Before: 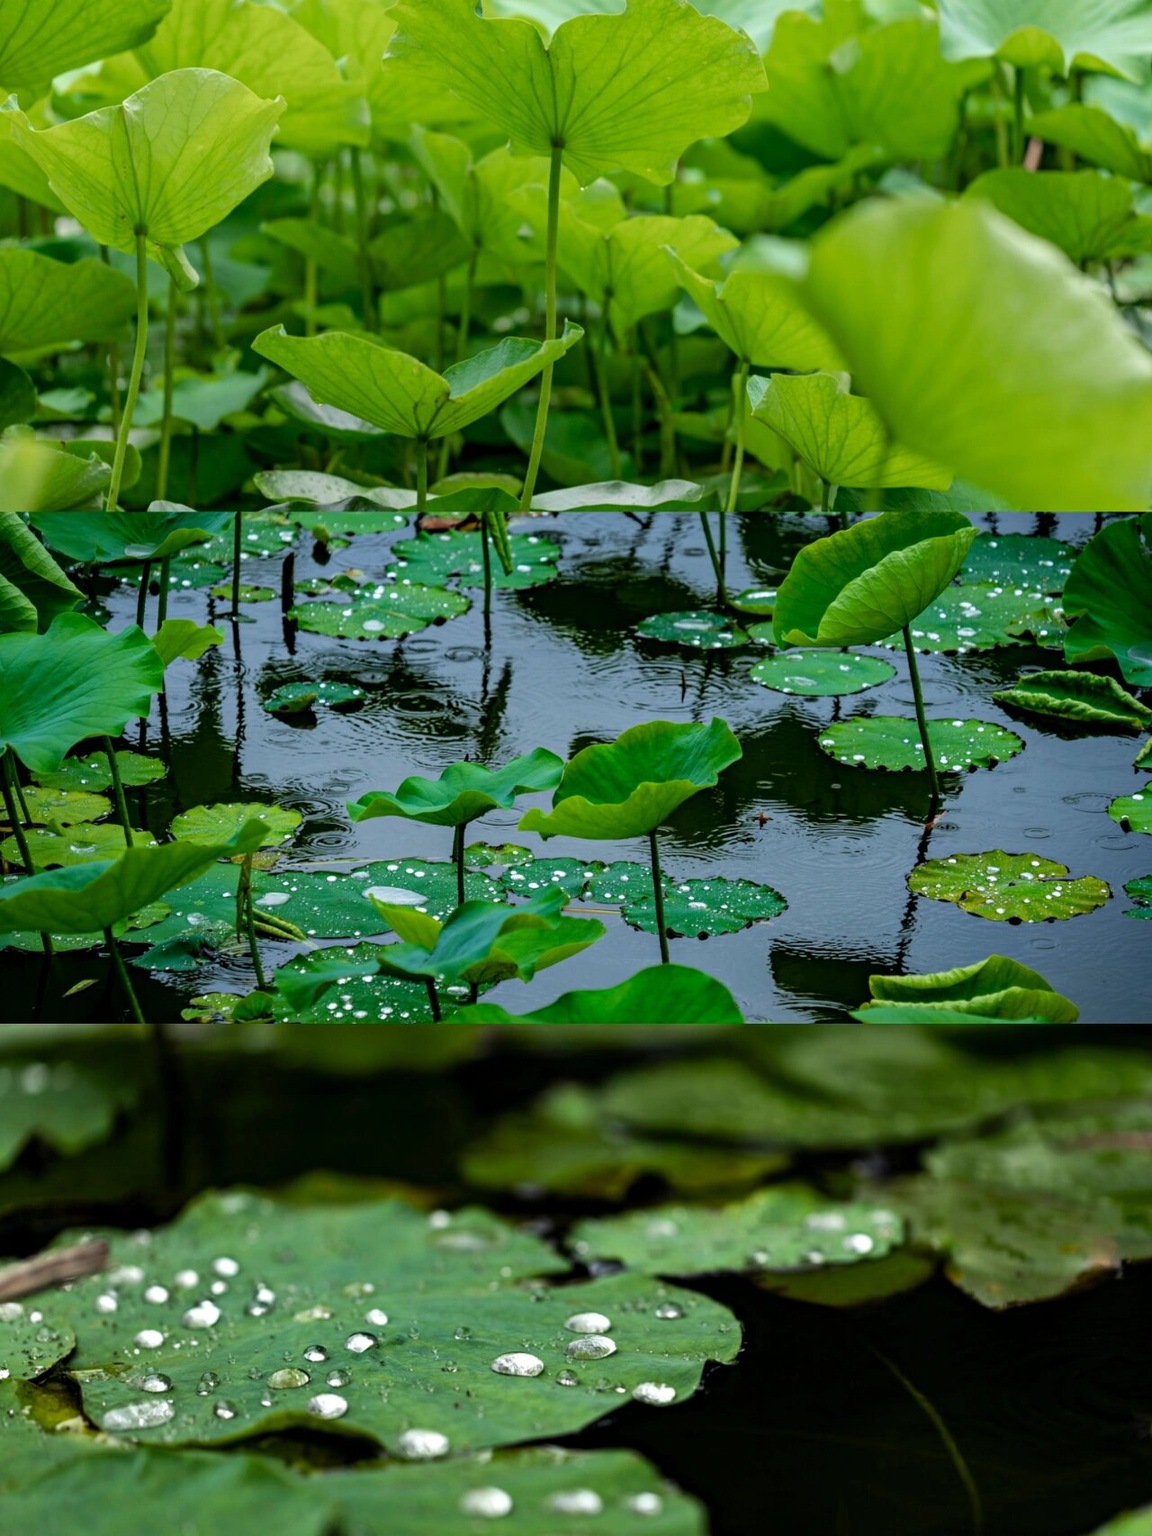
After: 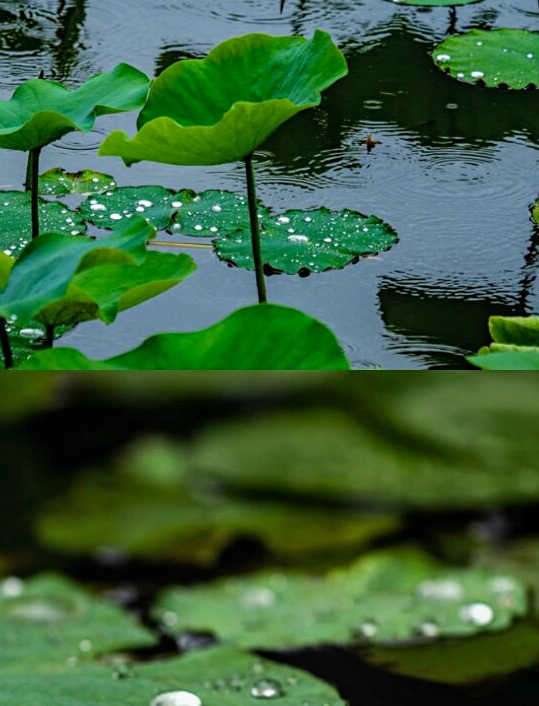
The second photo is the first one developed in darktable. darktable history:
local contrast: detail 110%
sharpen: amount 0.201
crop: left 37.272%, top 44.999%, right 20.577%, bottom 13.604%
